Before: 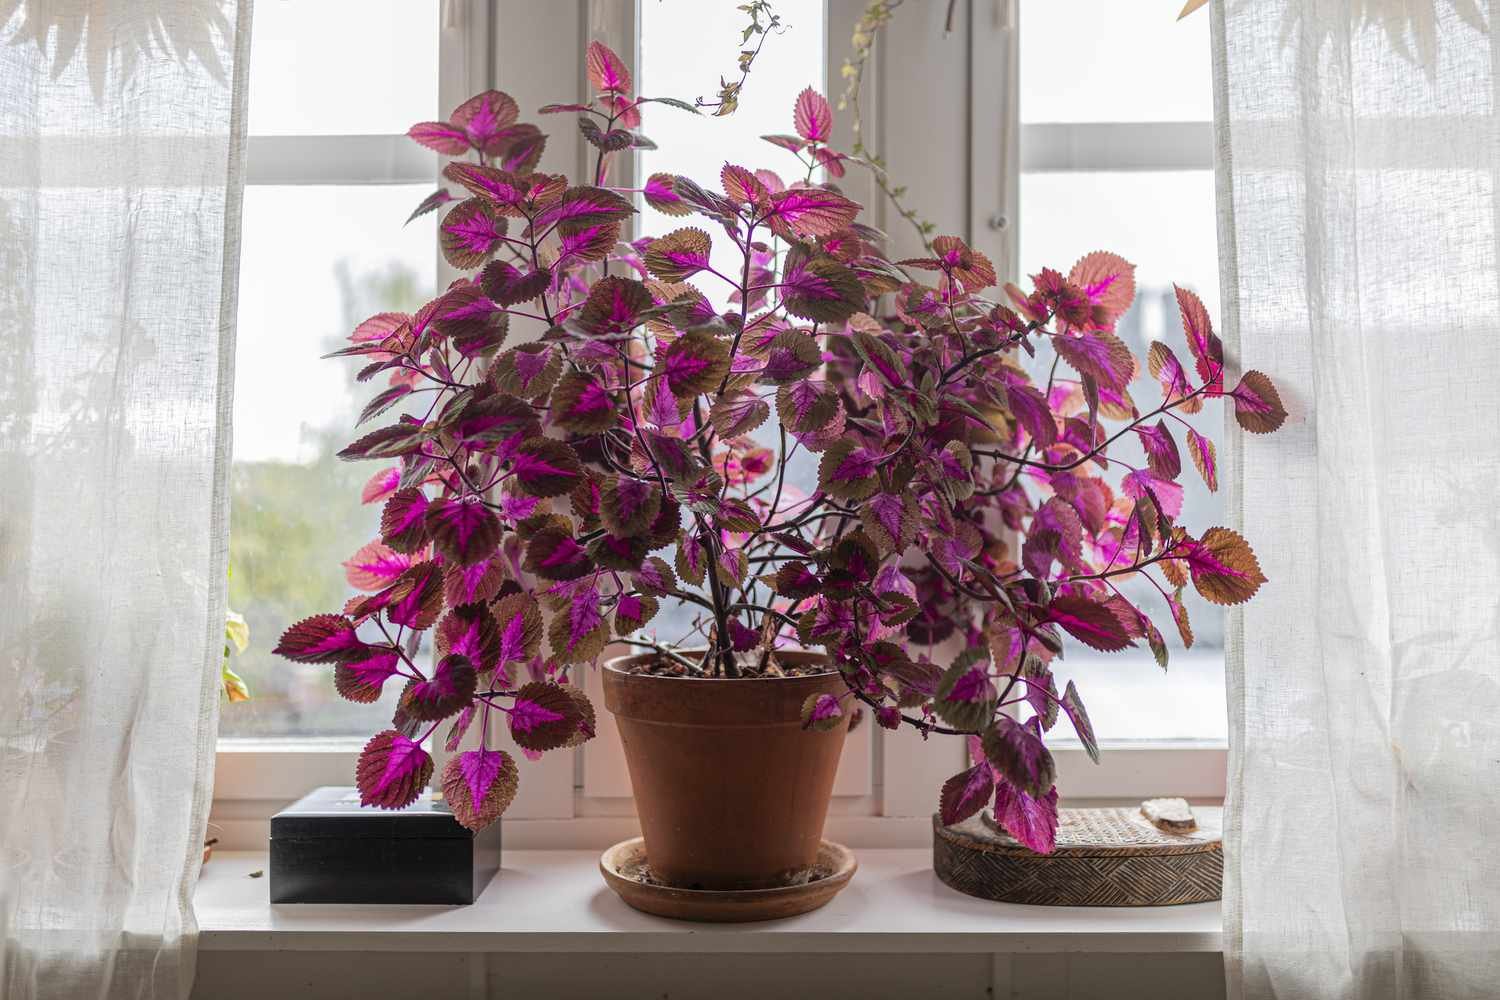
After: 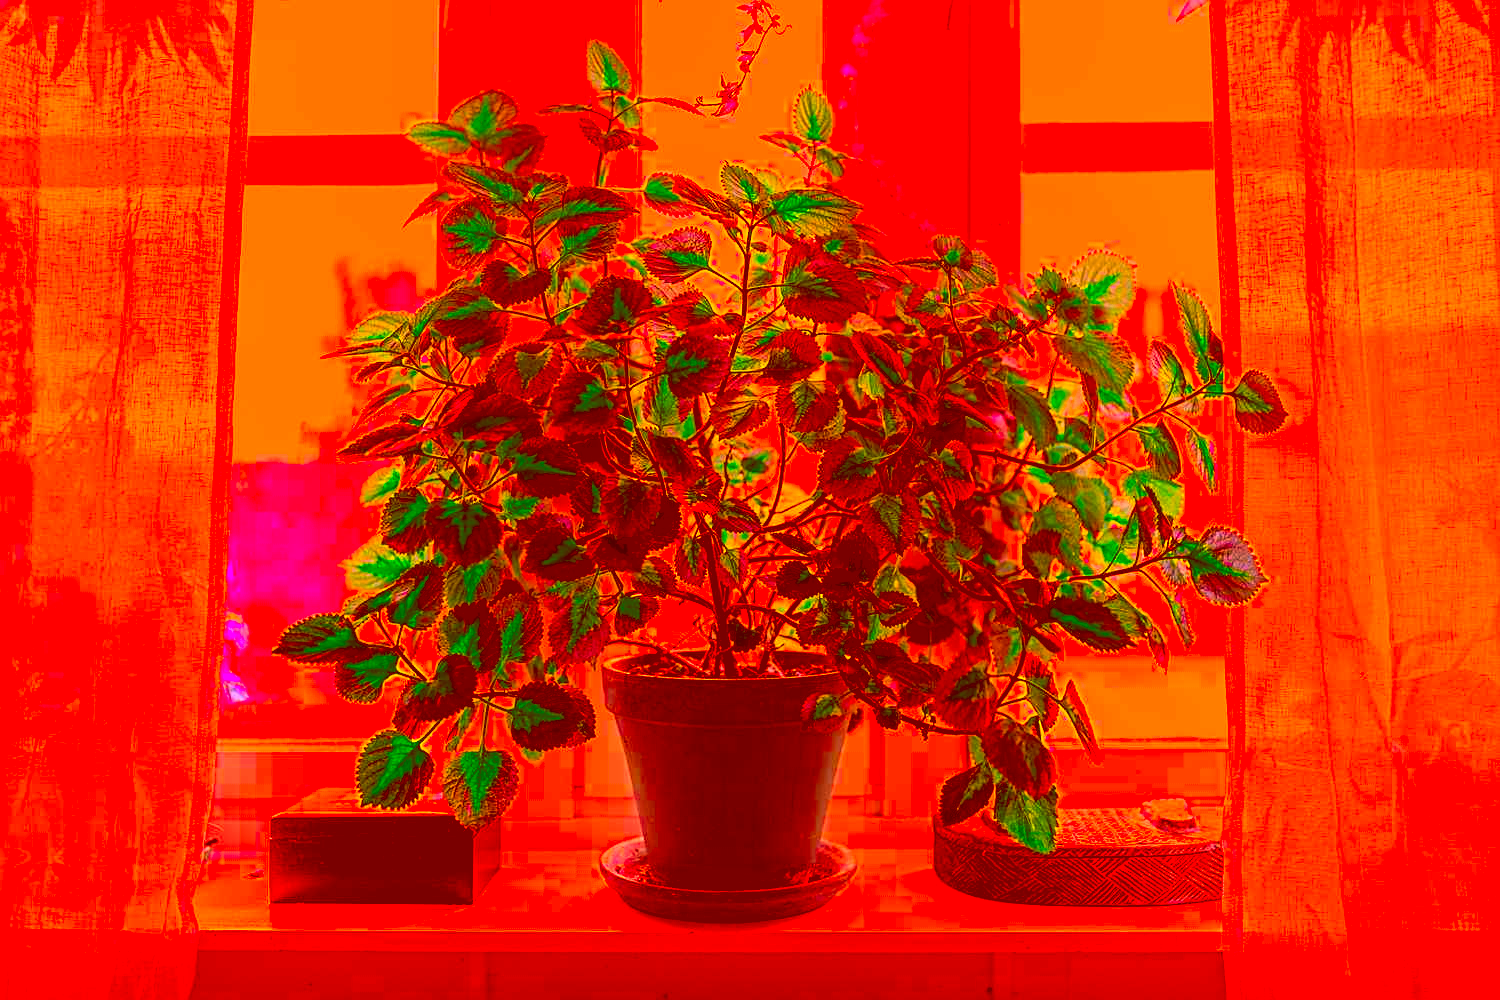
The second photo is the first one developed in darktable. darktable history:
sharpen: on, module defaults
rgb levels: levels [[0.01, 0.419, 0.839], [0, 0.5, 1], [0, 0.5, 1]]
color correction: highlights a* -39.68, highlights b* -40, shadows a* -40, shadows b* -40, saturation -3
